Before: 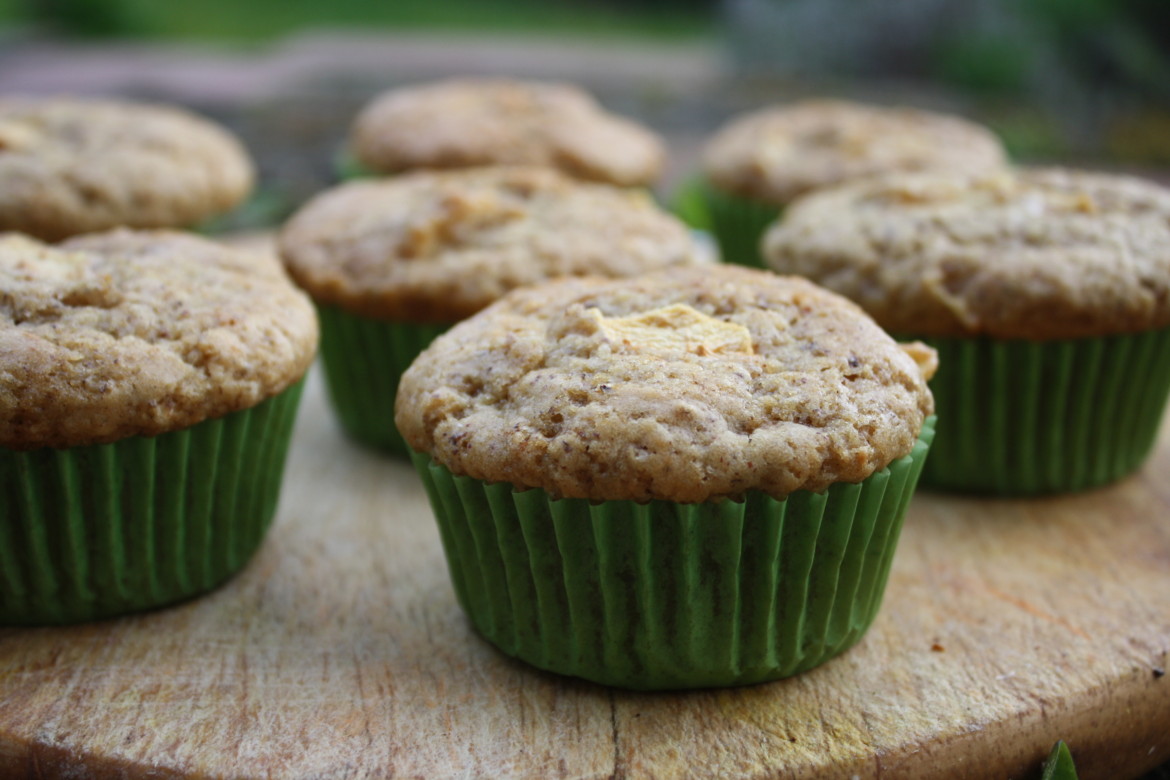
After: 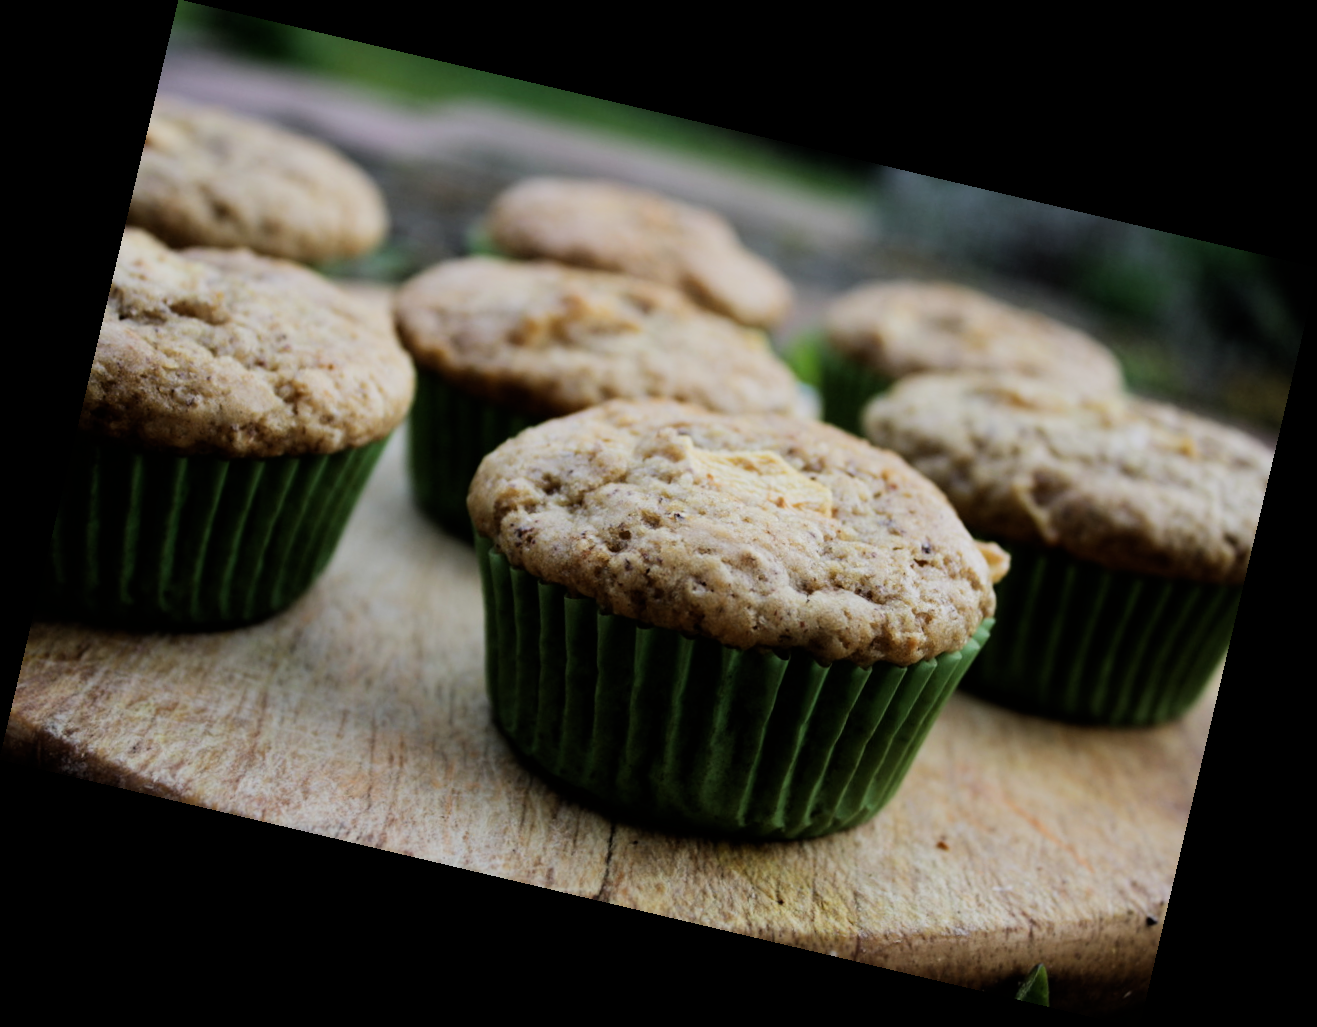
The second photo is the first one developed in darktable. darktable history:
rotate and perspective: rotation 13.27°, automatic cropping off
filmic rgb: black relative exposure -5 EV, hardness 2.88, contrast 1.3, highlights saturation mix -30%
